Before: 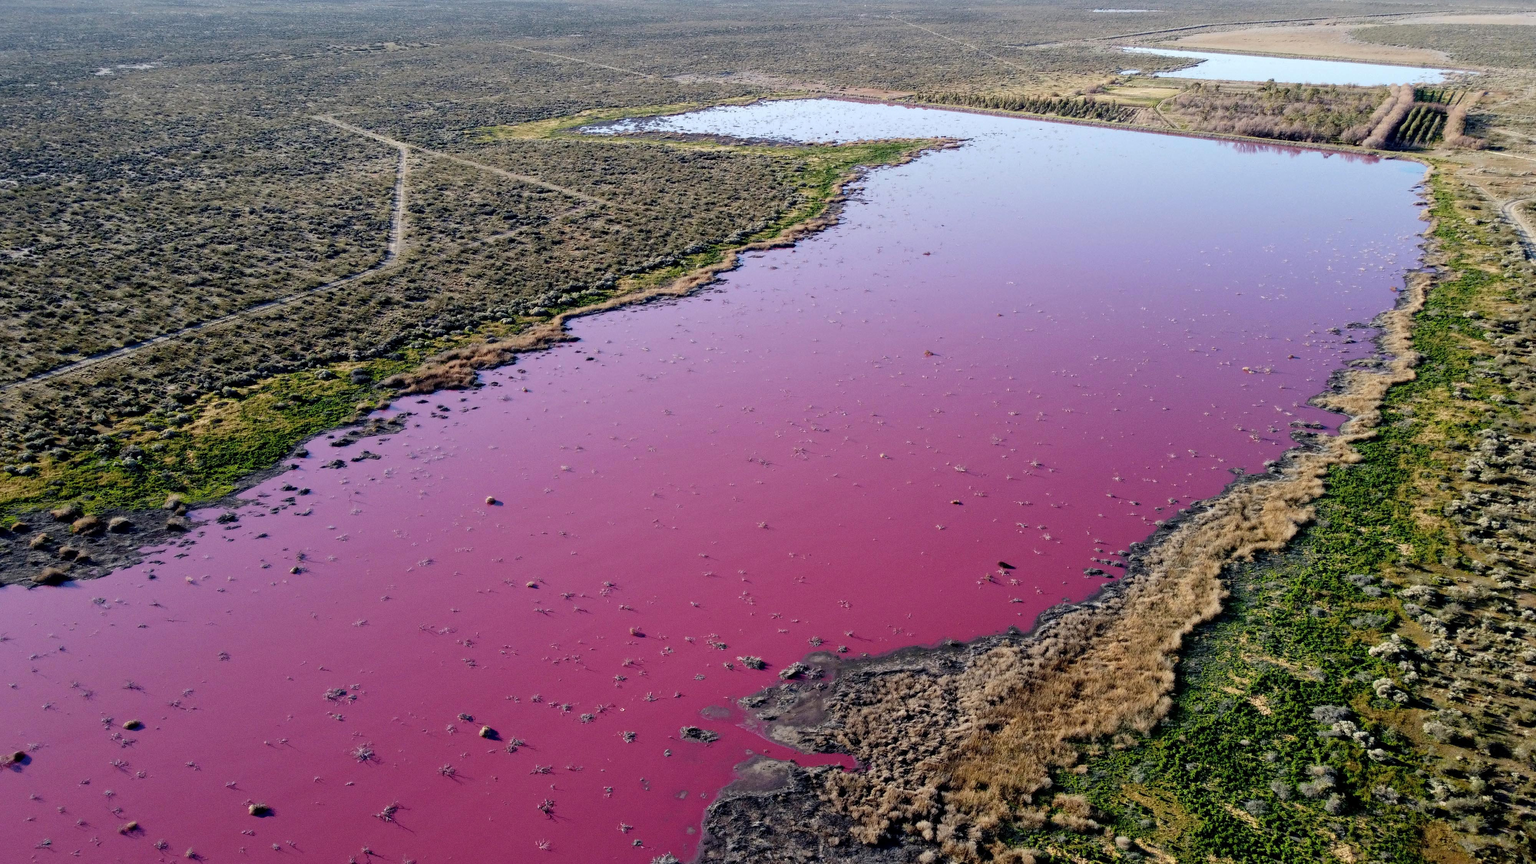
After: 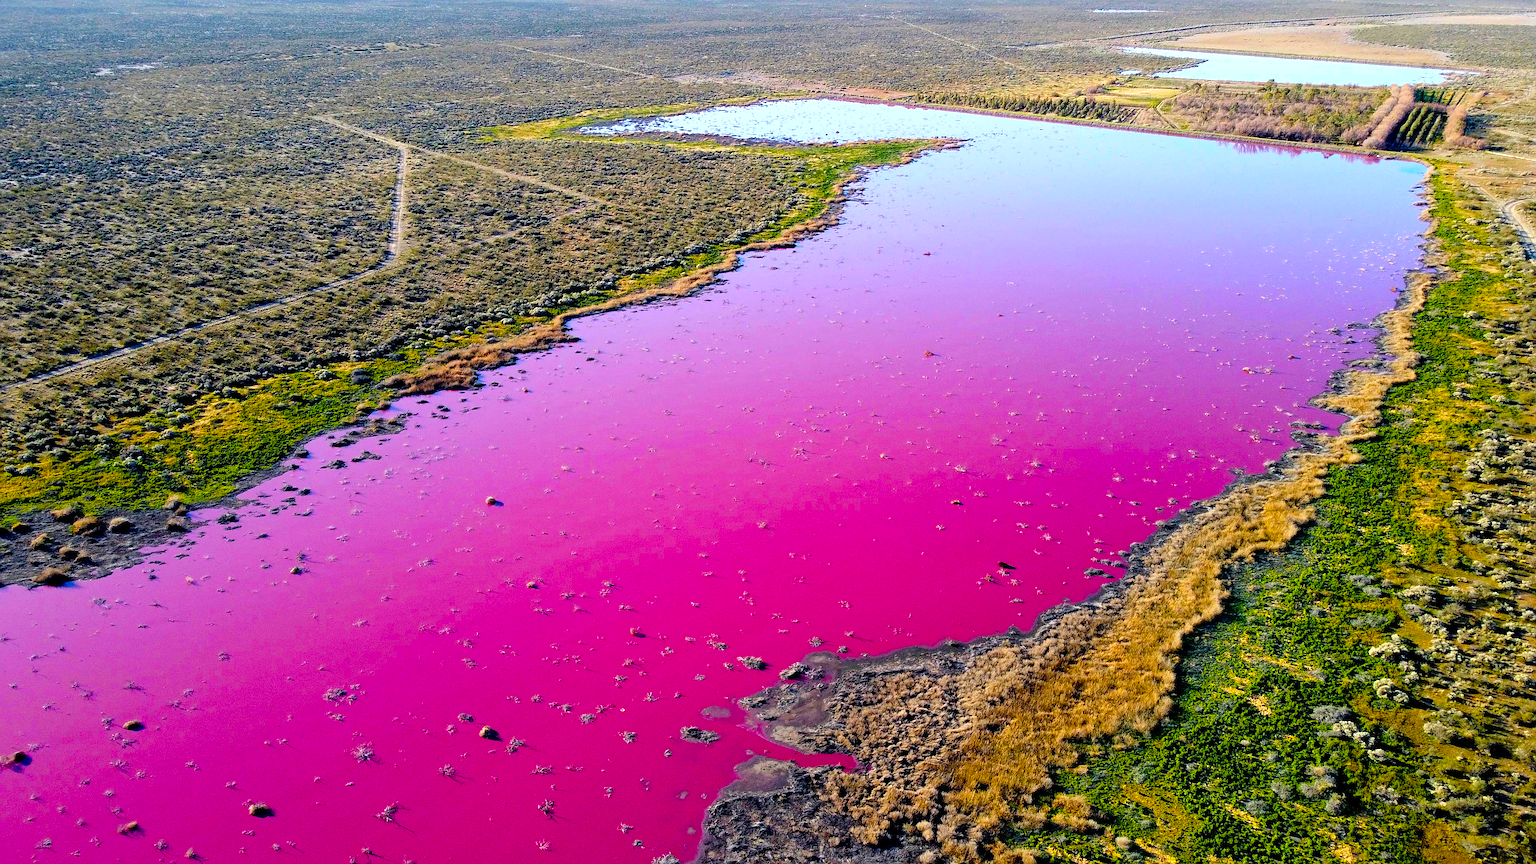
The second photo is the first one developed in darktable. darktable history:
sharpen: on, module defaults
color balance rgb: shadows lift › chroma 0.665%, shadows lift › hue 114.15°, linear chroma grading › global chroma 39.592%, perceptual saturation grading › global saturation 31.188%, perceptual brilliance grading › global brilliance 9.814%, perceptual brilliance grading › shadows 14.21%, global vibrance 9.966%
